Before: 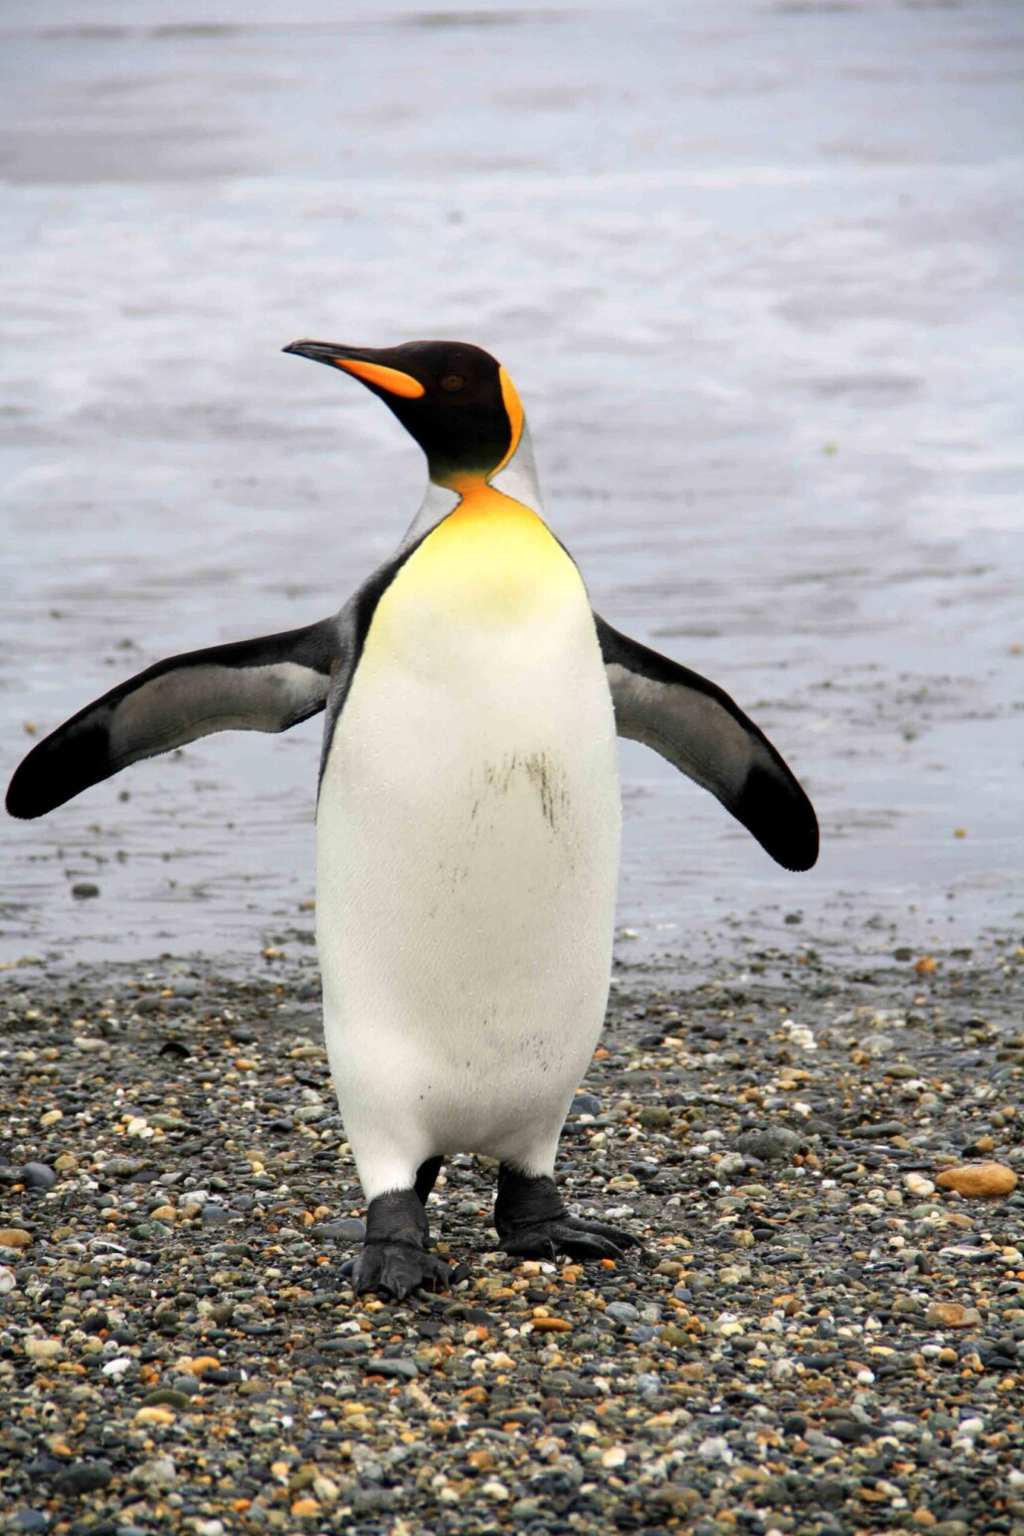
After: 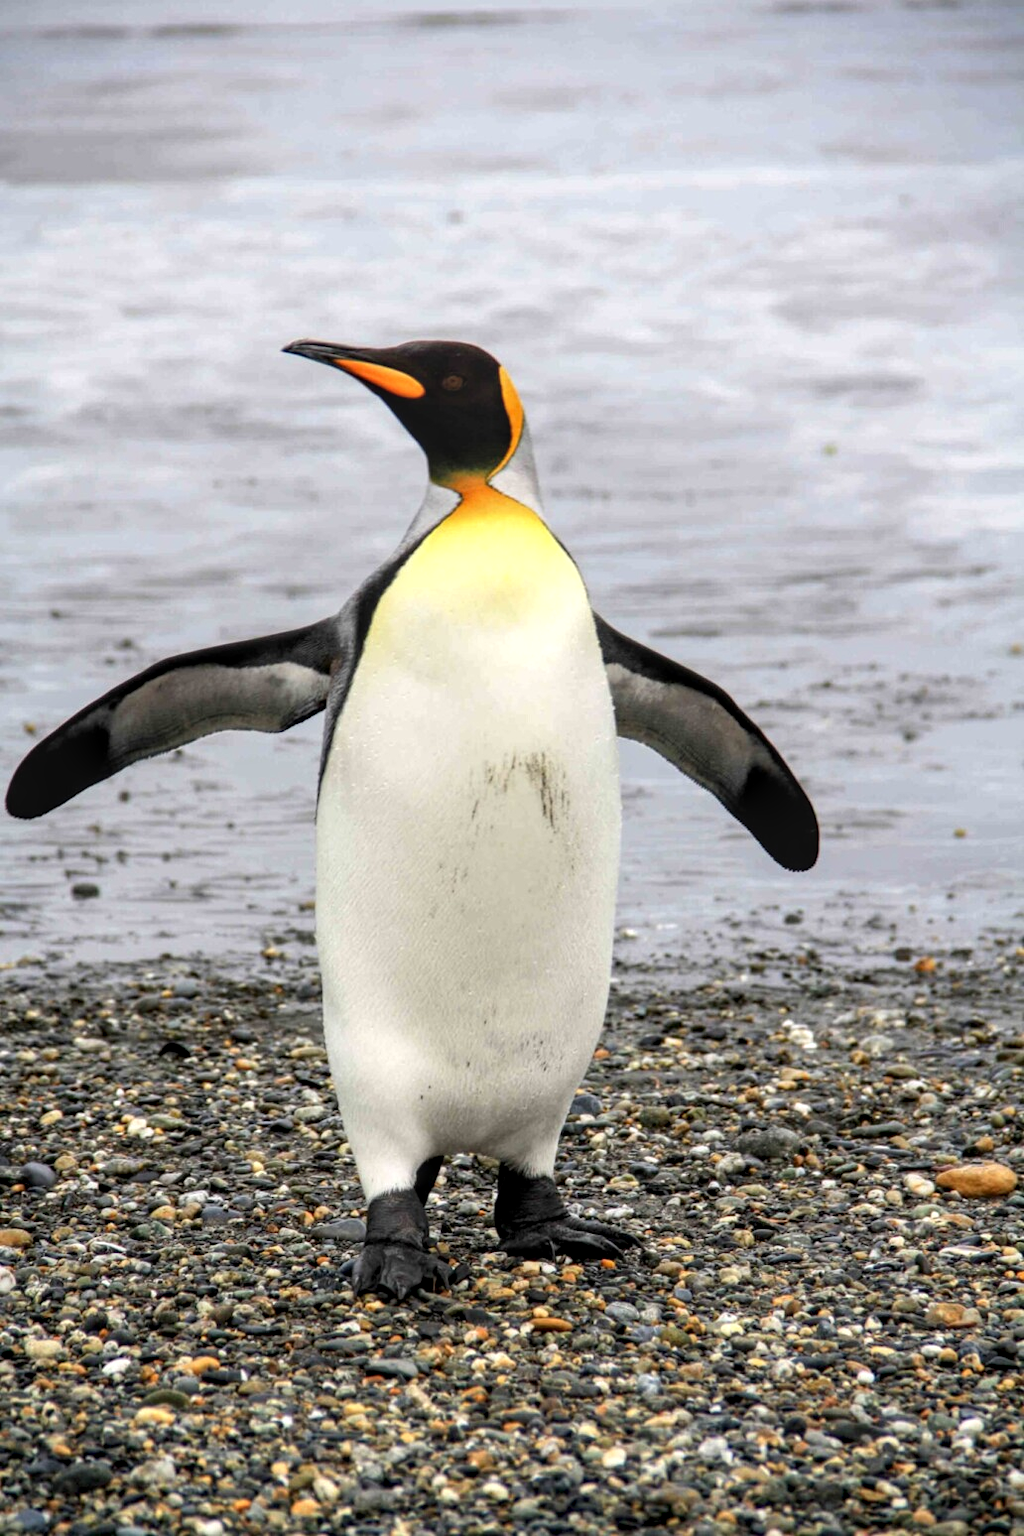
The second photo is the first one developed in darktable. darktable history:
local contrast: highlights 61%, detail 143%, midtone range 0.431
